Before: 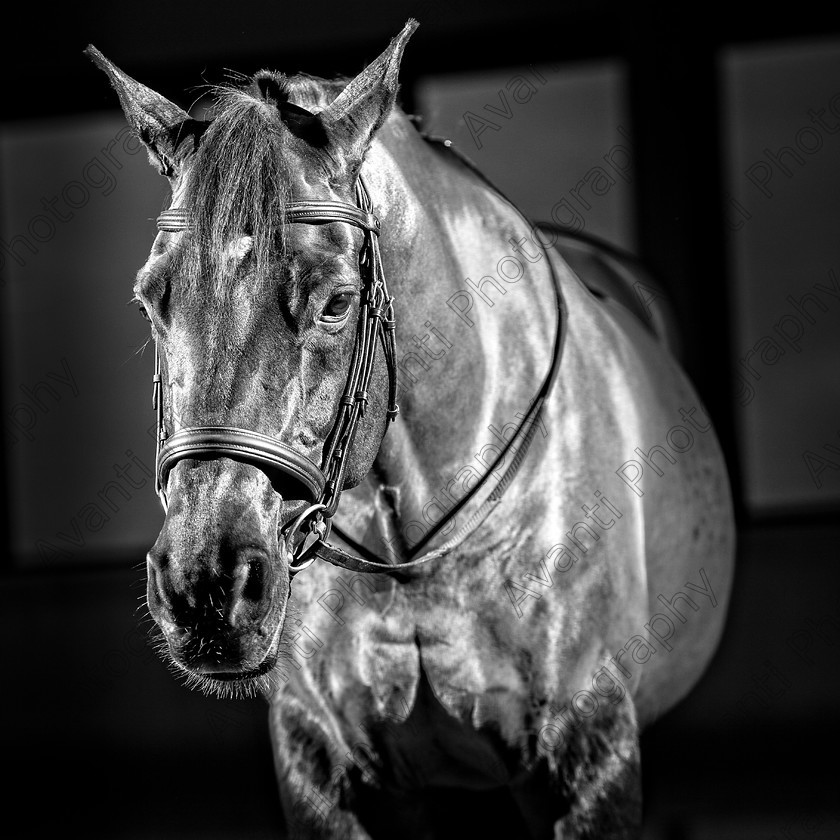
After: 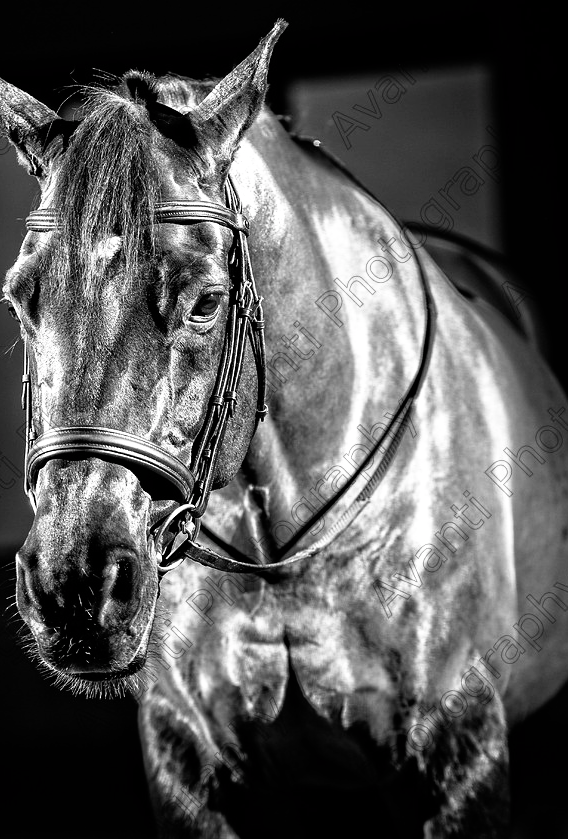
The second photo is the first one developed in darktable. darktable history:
crop and rotate: left 15.669%, right 16.652%
filmic rgb: black relative exposure -9.11 EV, white relative exposure 2.31 EV, threshold 5.95 EV, hardness 7.41, iterations of high-quality reconstruction 0, enable highlight reconstruction true
